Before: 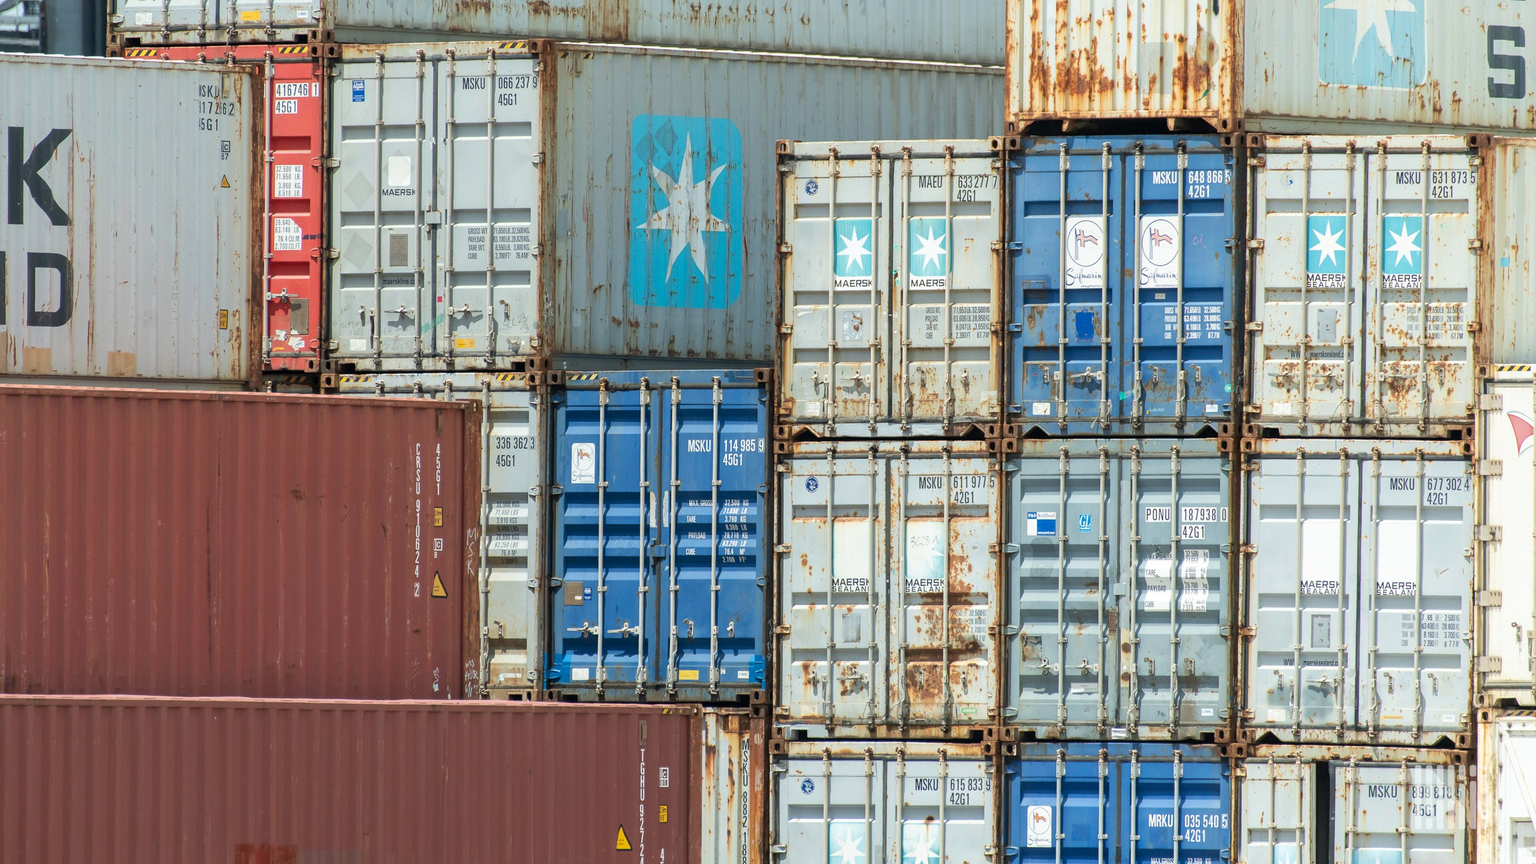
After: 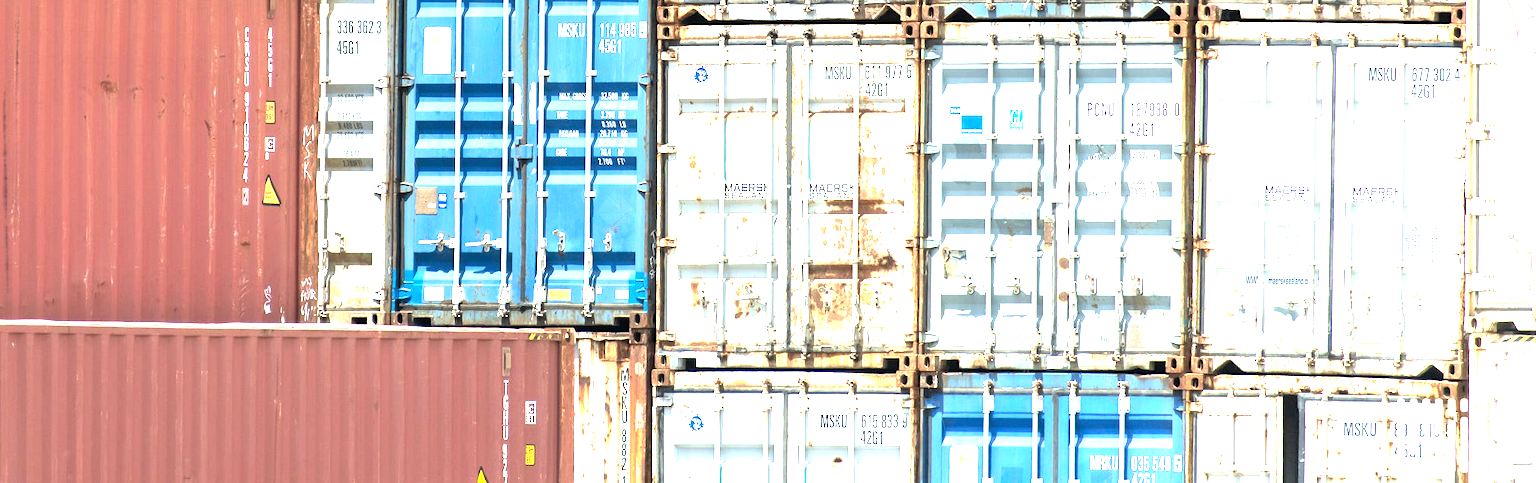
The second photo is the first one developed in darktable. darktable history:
crop and rotate: left 13.308%, top 48.69%, bottom 2.75%
tone equalizer: -8 EV -0.763 EV, -7 EV -0.727 EV, -6 EV -0.613 EV, -5 EV -0.407 EV, -3 EV 0.398 EV, -2 EV 0.6 EV, -1 EV 0.674 EV, +0 EV 0.761 EV
exposure: black level correction 0, exposure 1.2 EV, compensate exposure bias true, compensate highlight preservation false
